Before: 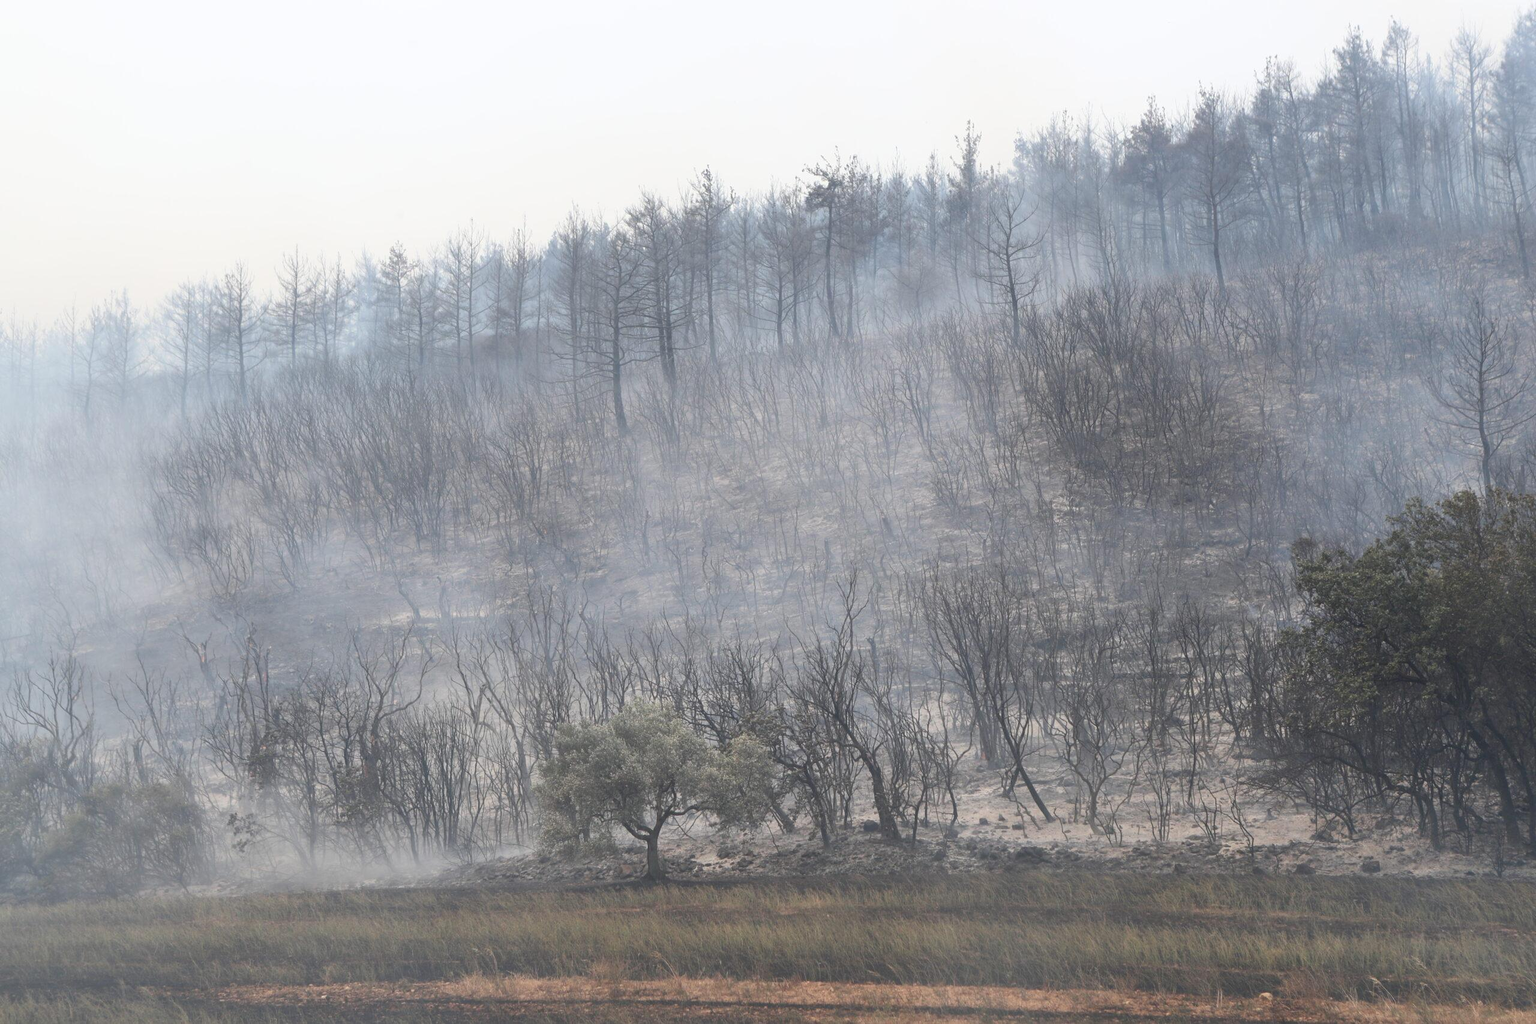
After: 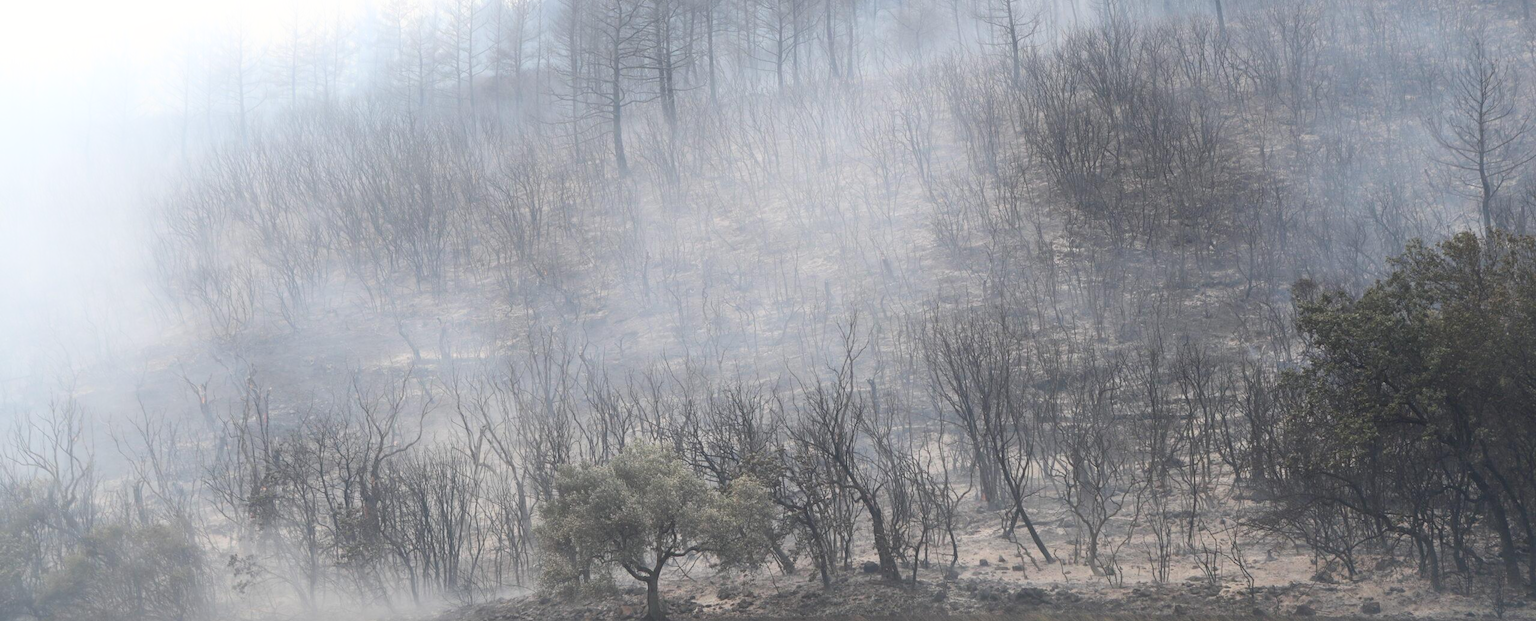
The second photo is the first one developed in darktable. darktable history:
crop and rotate: top 25.357%, bottom 13.942%
shadows and highlights: shadows -21.3, highlights 100, soften with gaussian
